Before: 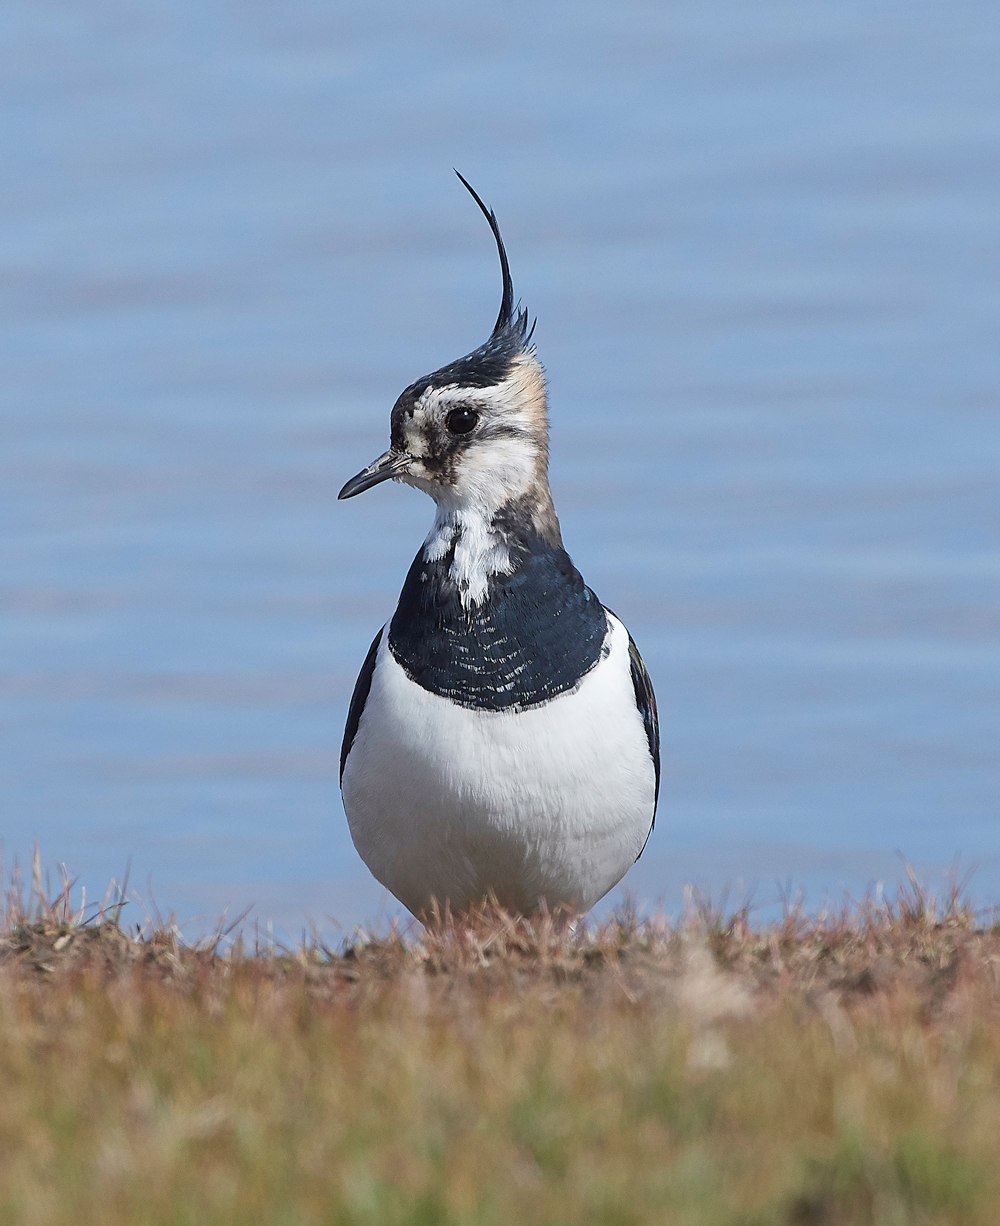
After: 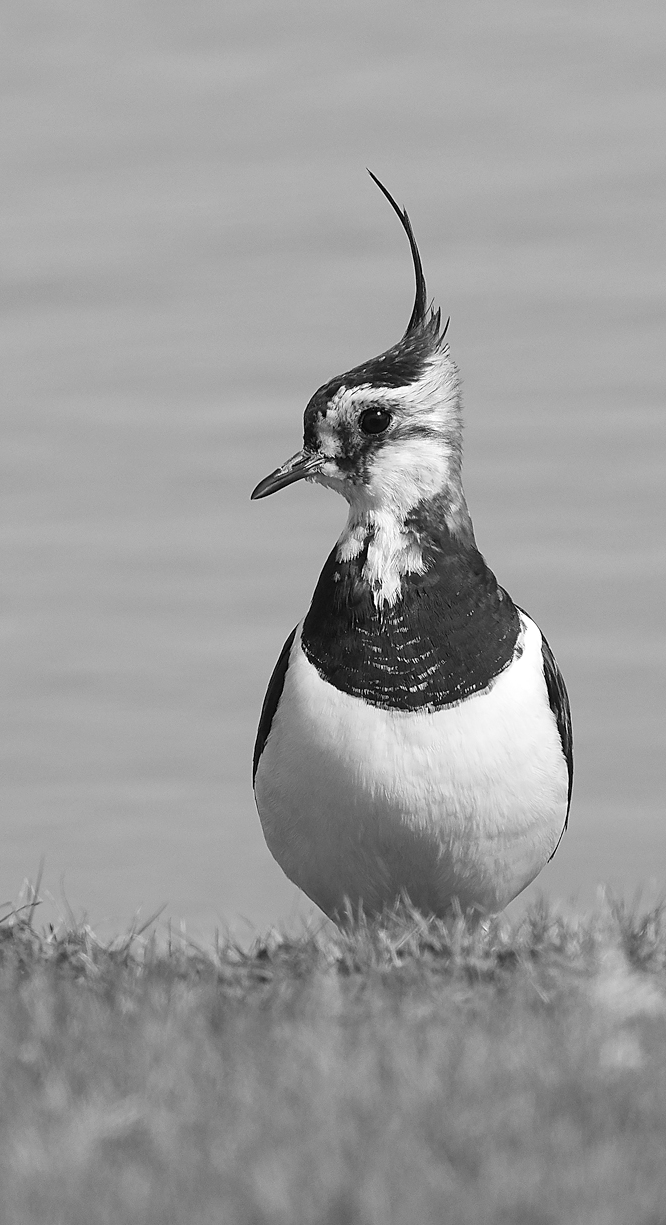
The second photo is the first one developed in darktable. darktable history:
white balance: red 1.188, blue 1.11
crop and rotate: left 8.786%, right 24.548%
monochrome: on, module defaults
